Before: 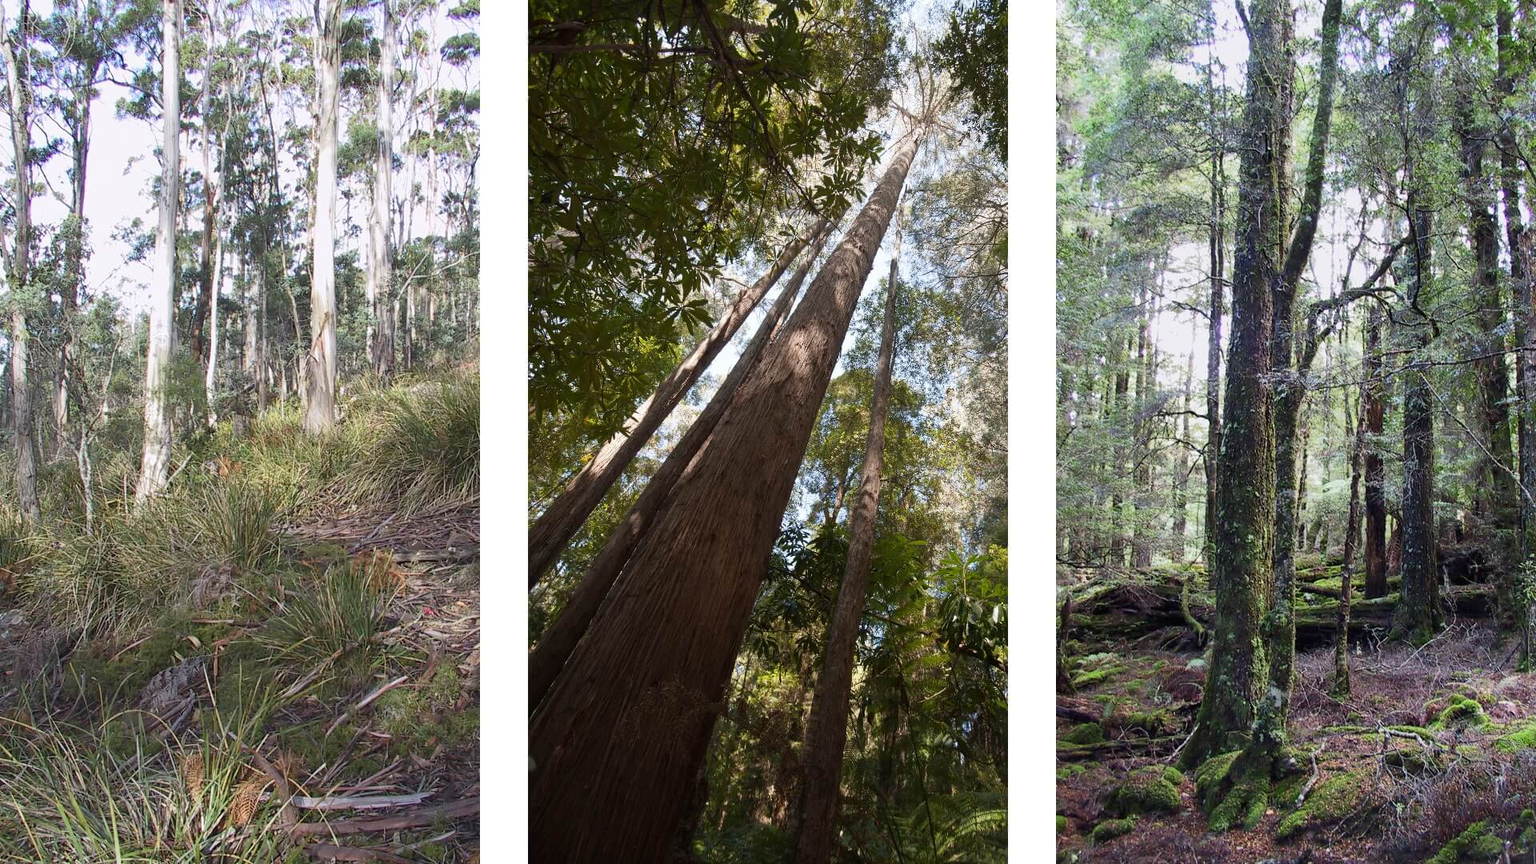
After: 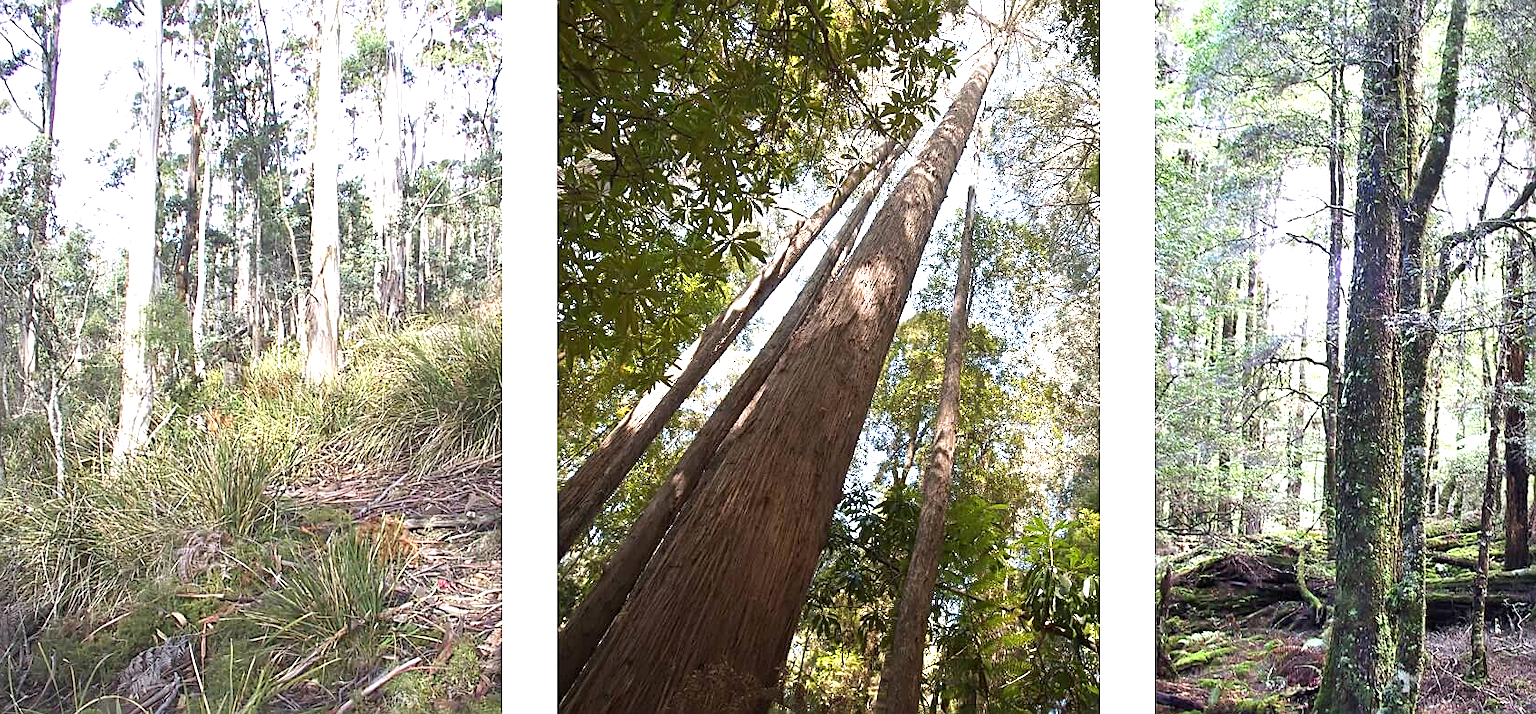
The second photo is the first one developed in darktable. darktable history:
sharpen: on, module defaults
vignetting: fall-off radius 61.04%
exposure: exposure 1.145 EV, compensate exposure bias true, compensate highlight preservation false
crop and rotate: left 2.358%, top 11.043%, right 9.302%, bottom 15.816%
